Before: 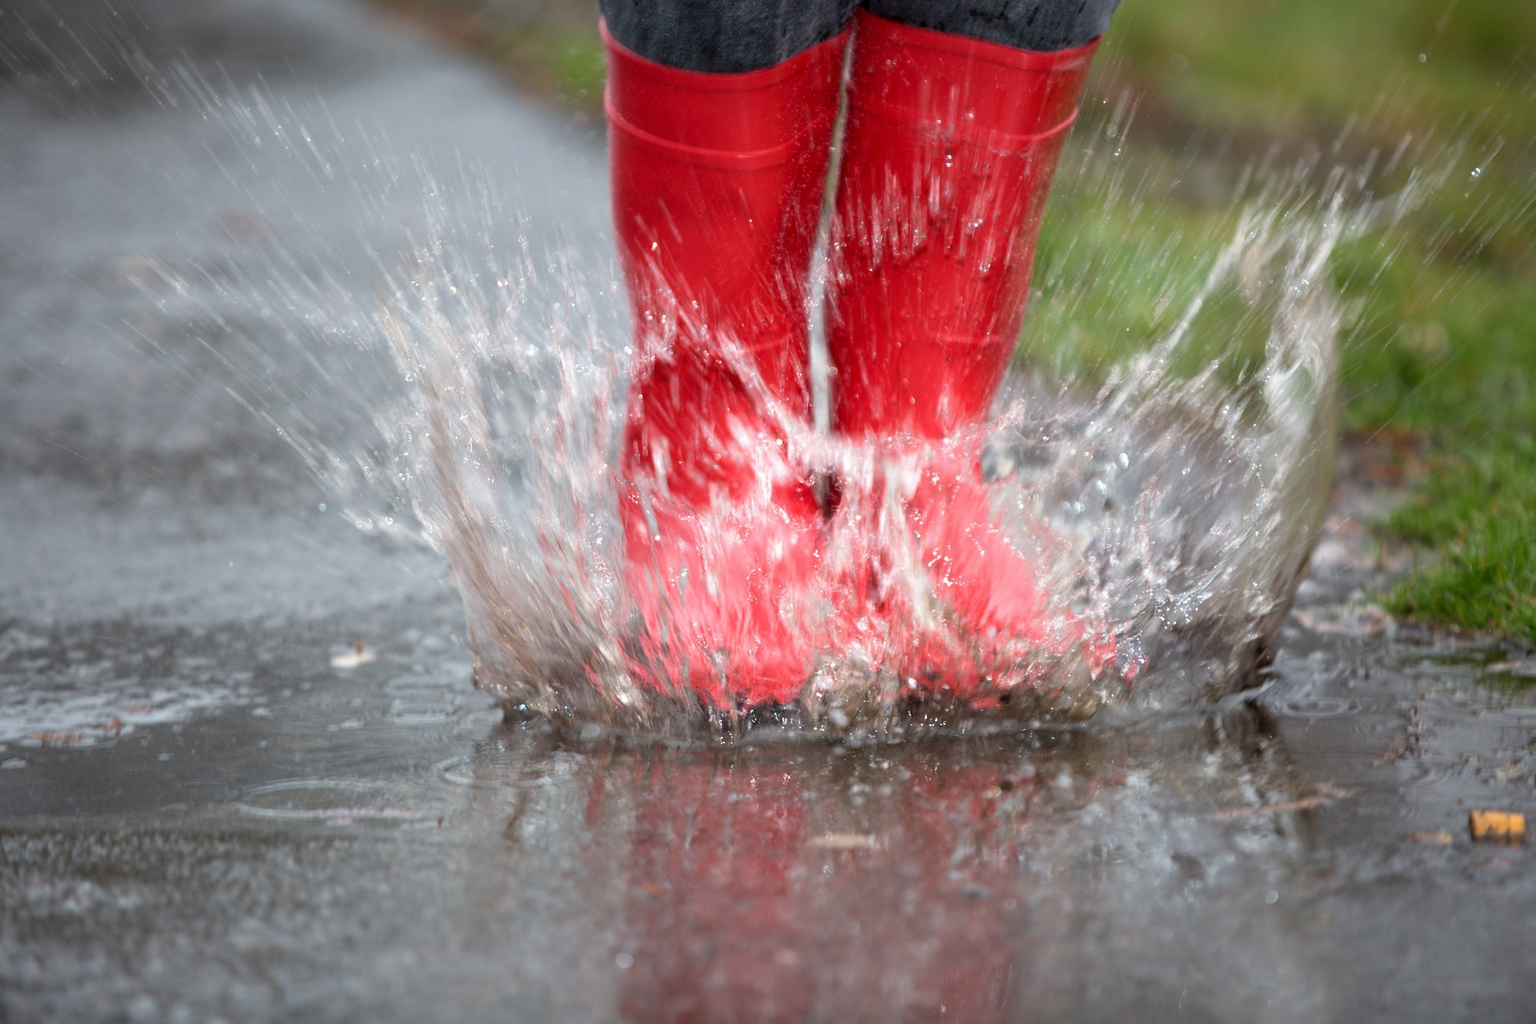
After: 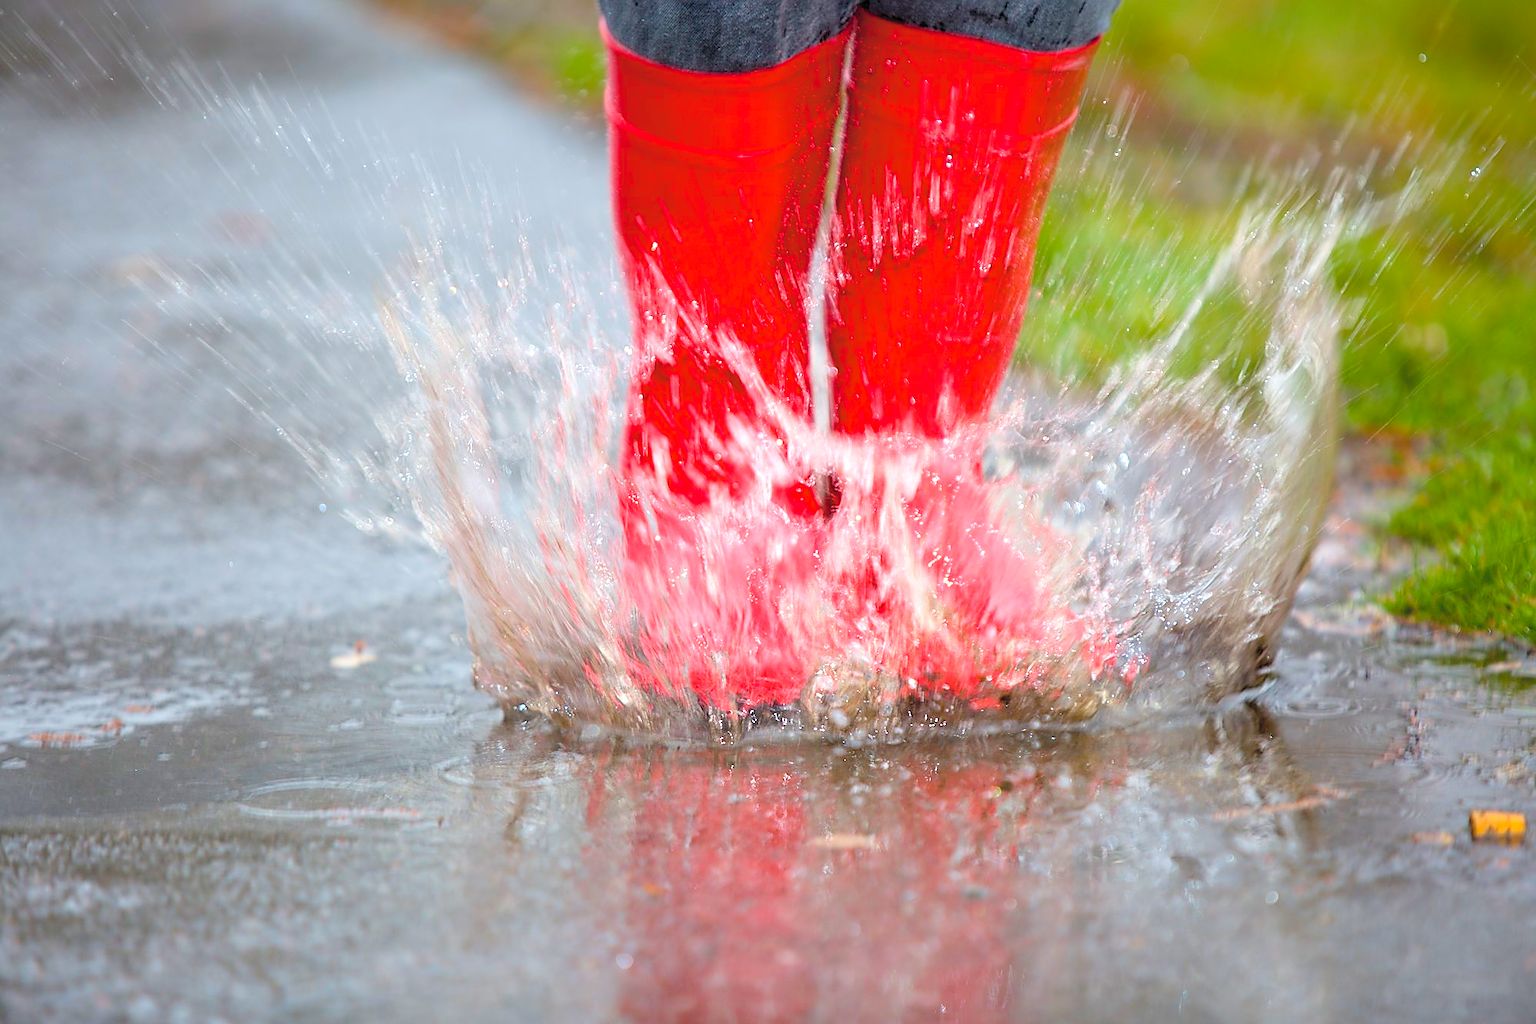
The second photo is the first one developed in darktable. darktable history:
color balance rgb: perceptual saturation grading › global saturation 20%, perceptual saturation grading › highlights -25%, perceptual saturation grading › shadows 25%, global vibrance 50%
contrast brightness saturation: contrast 0.1, brightness 0.3, saturation 0.14
sharpen: radius 1.4, amount 1.25, threshold 0.7
color correction: saturation 0.99
